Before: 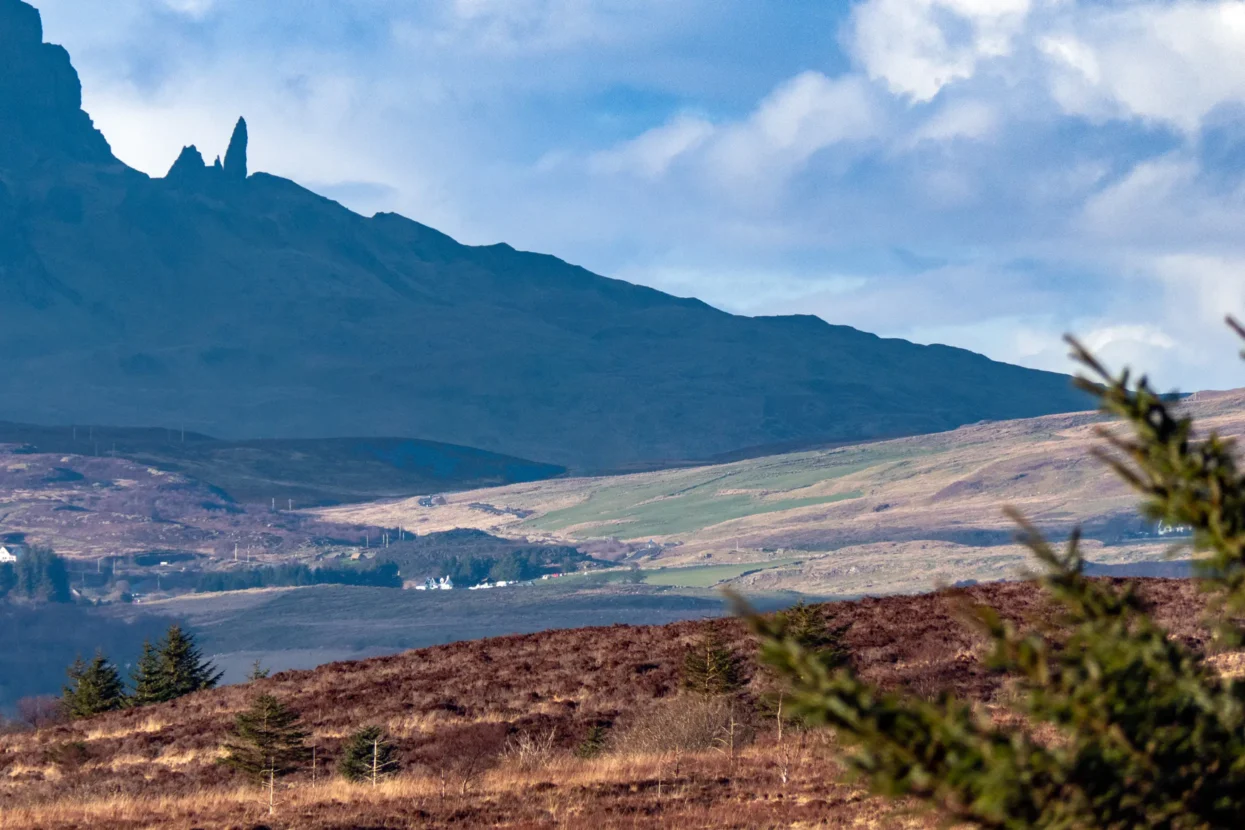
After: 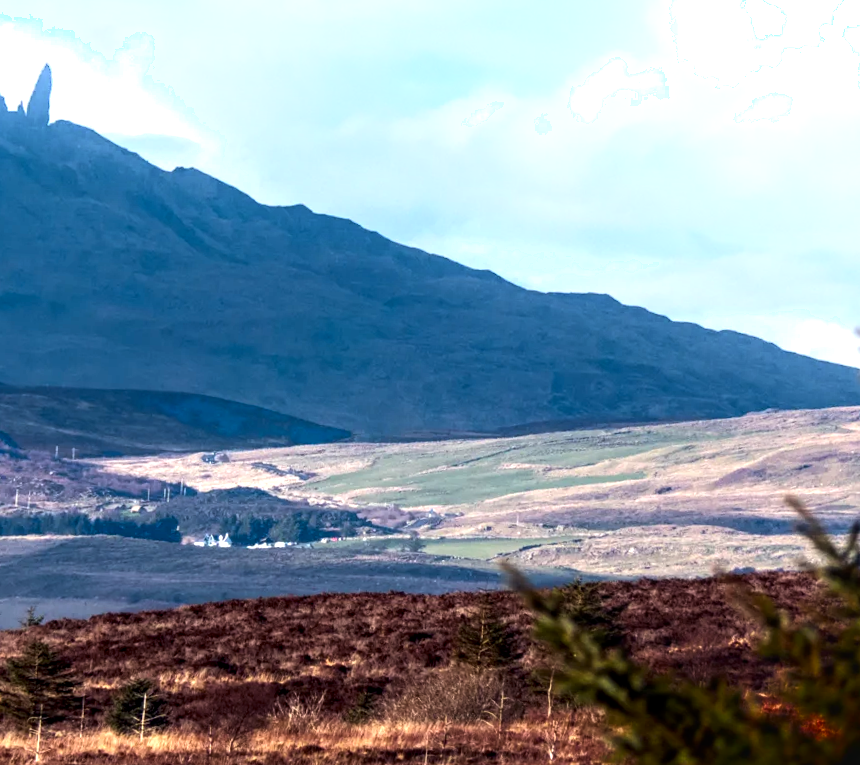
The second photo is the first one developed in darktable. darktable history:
color balance: gamma [0.9, 0.988, 0.975, 1.025], gain [1.05, 1, 1, 1]
tone equalizer: -8 EV -0.75 EV, -7 EV -0.7 EV, -6 EV -0.6 EV, -5 EV -0.4 EV, -3 EV 0.4 EV, -2 EV 0.6 EV, -1 EV 0.7 EV, +0 EV 0.75 EV, edges refinement/feathering 500, mask exposure compensation -1.57 EV, preserve details no
shadows and highlights: shadows -90, highlights 90, soften with gaussian
crop and rotate: angle -3.27°, left 14.277%, top 0.028%, right 10.766%, bottom 0.028%
local contrast: on, module defaults
